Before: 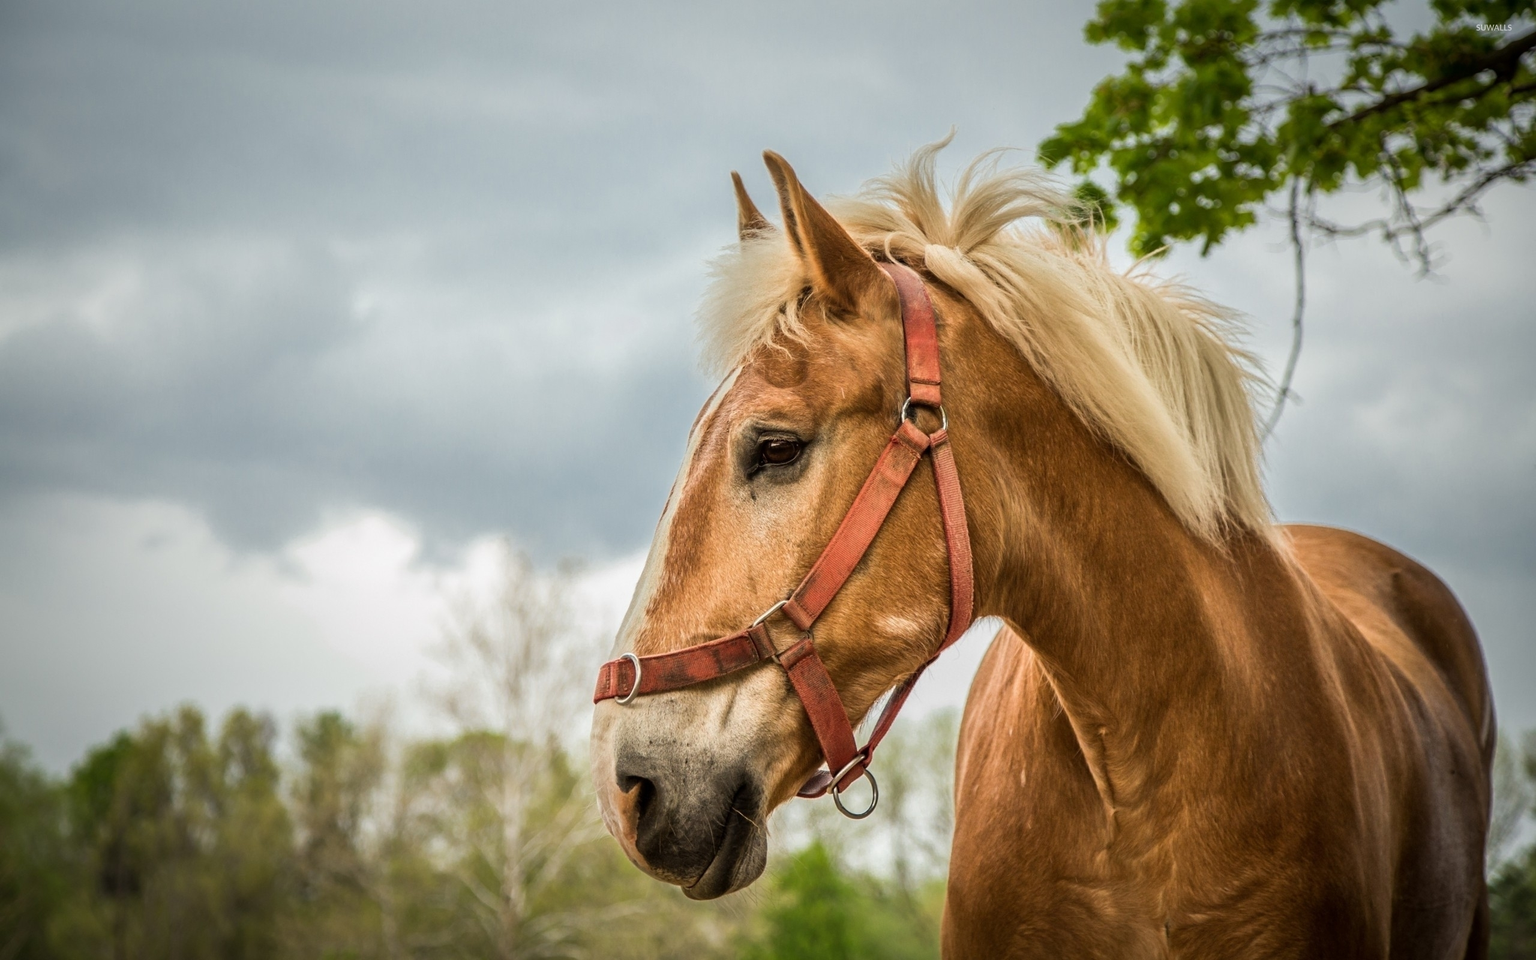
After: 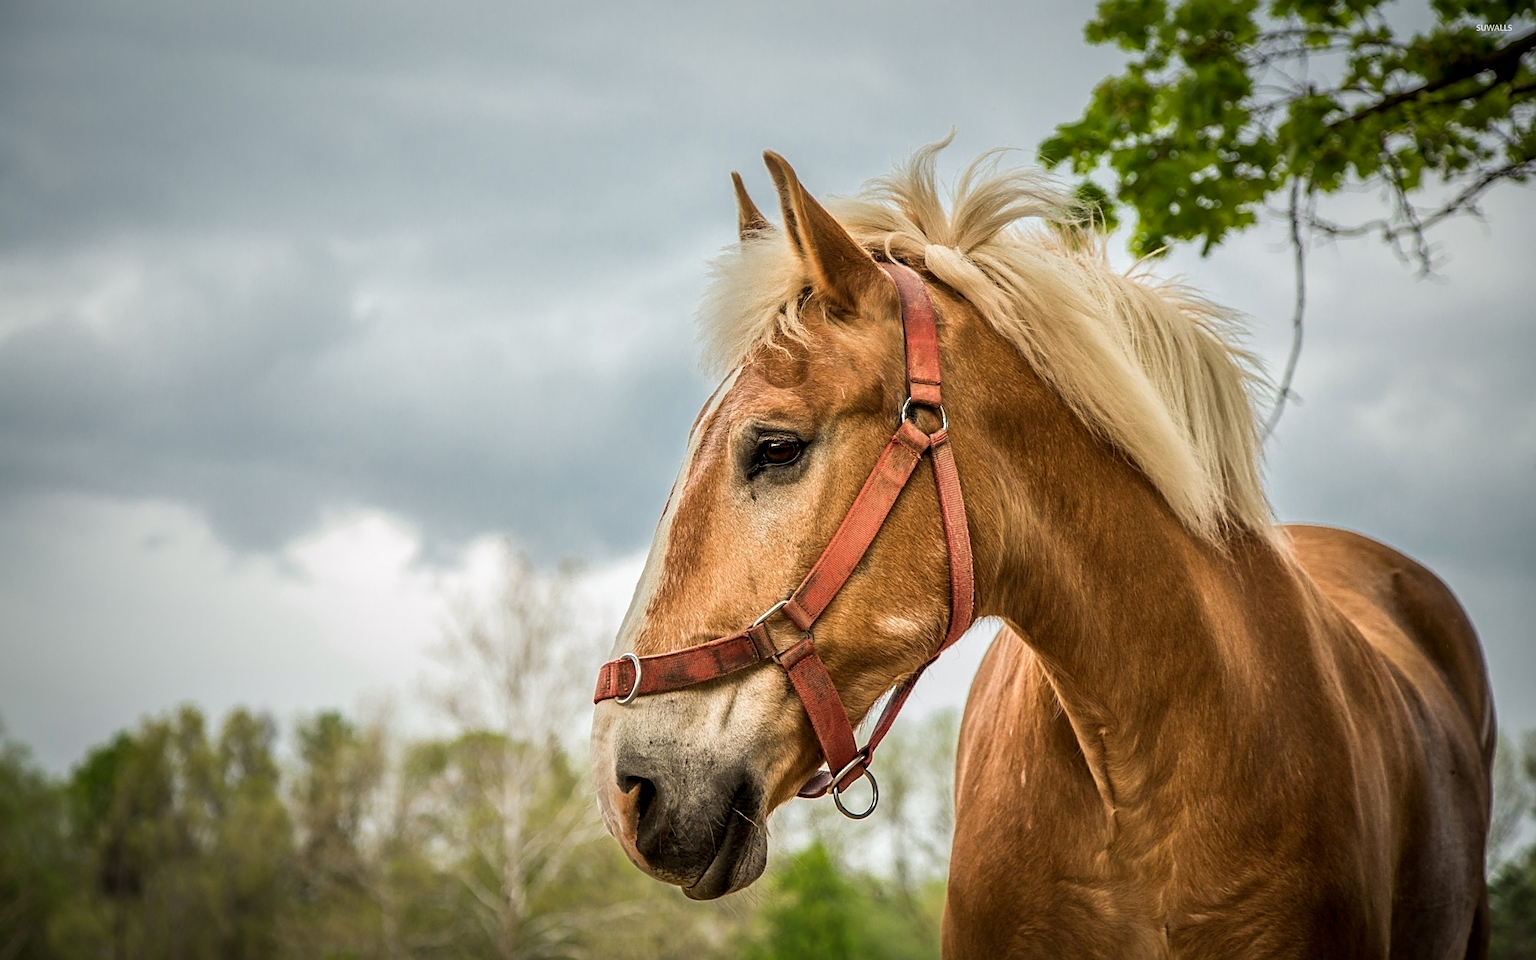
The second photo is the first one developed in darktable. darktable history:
sharpen: on, module defaults
contrast equalizer: octaves 7, y [[0.6 ×6], [0.55 ×6], [0 ×6], [0 ×6], [0 ×6]], mix 0.15
